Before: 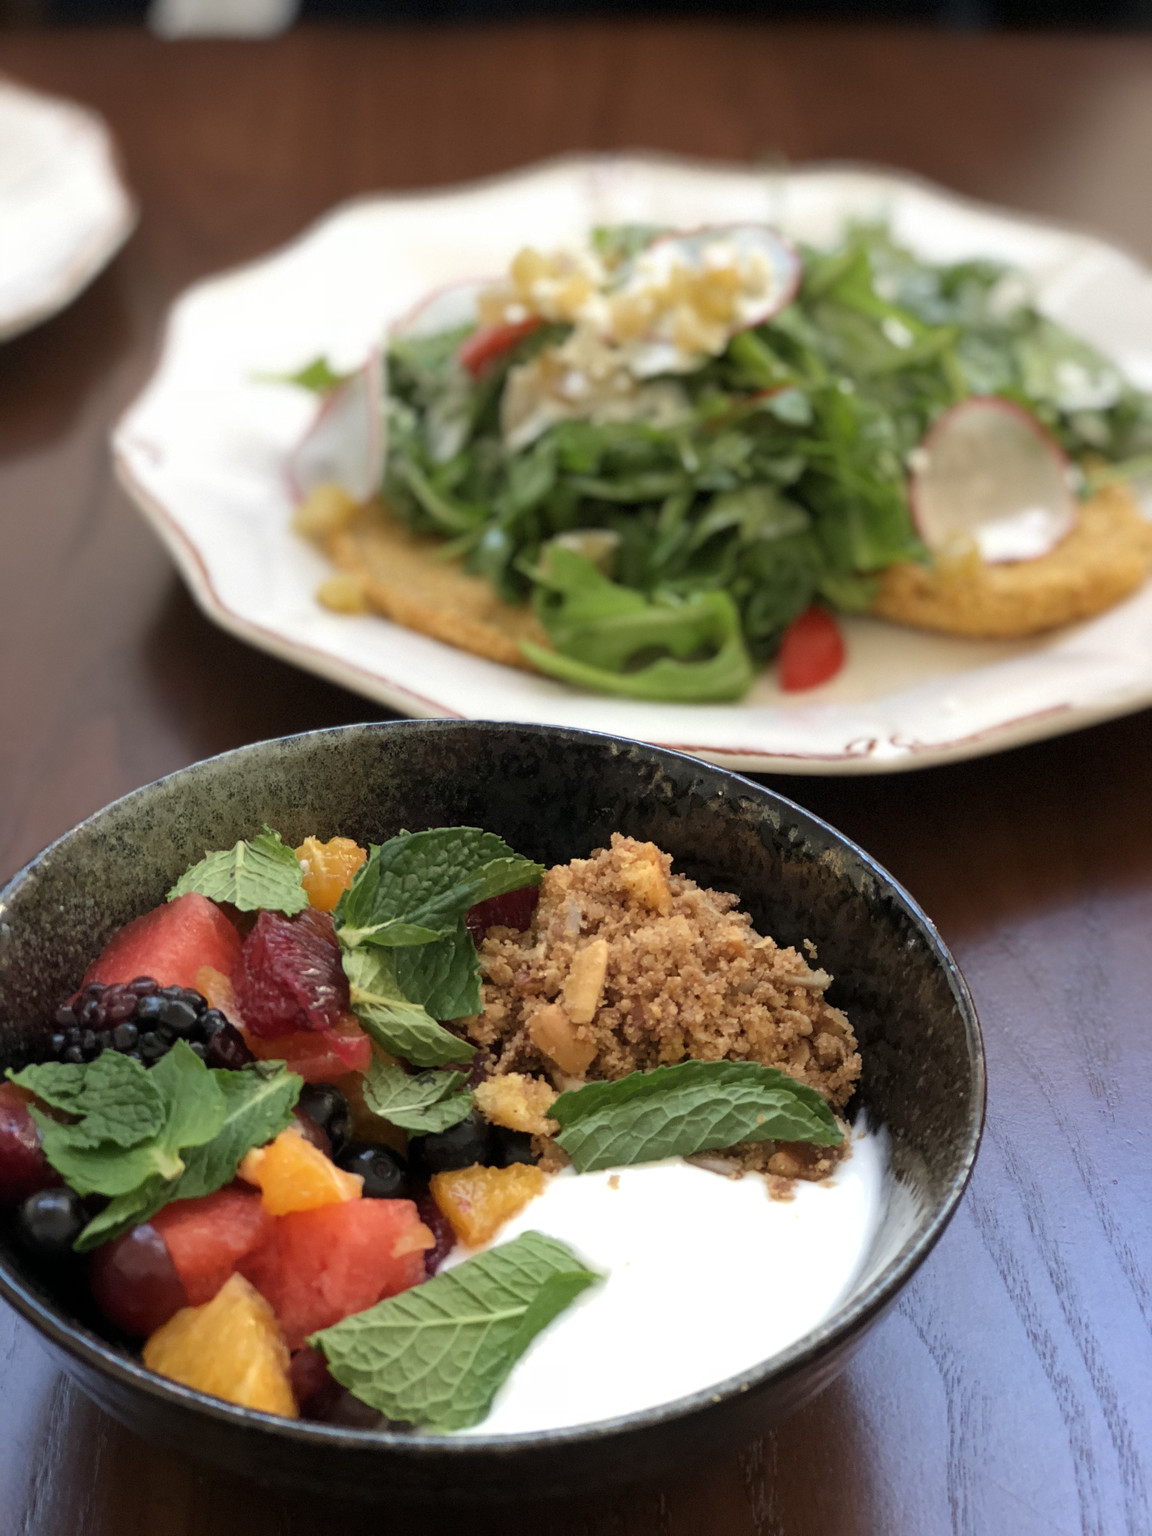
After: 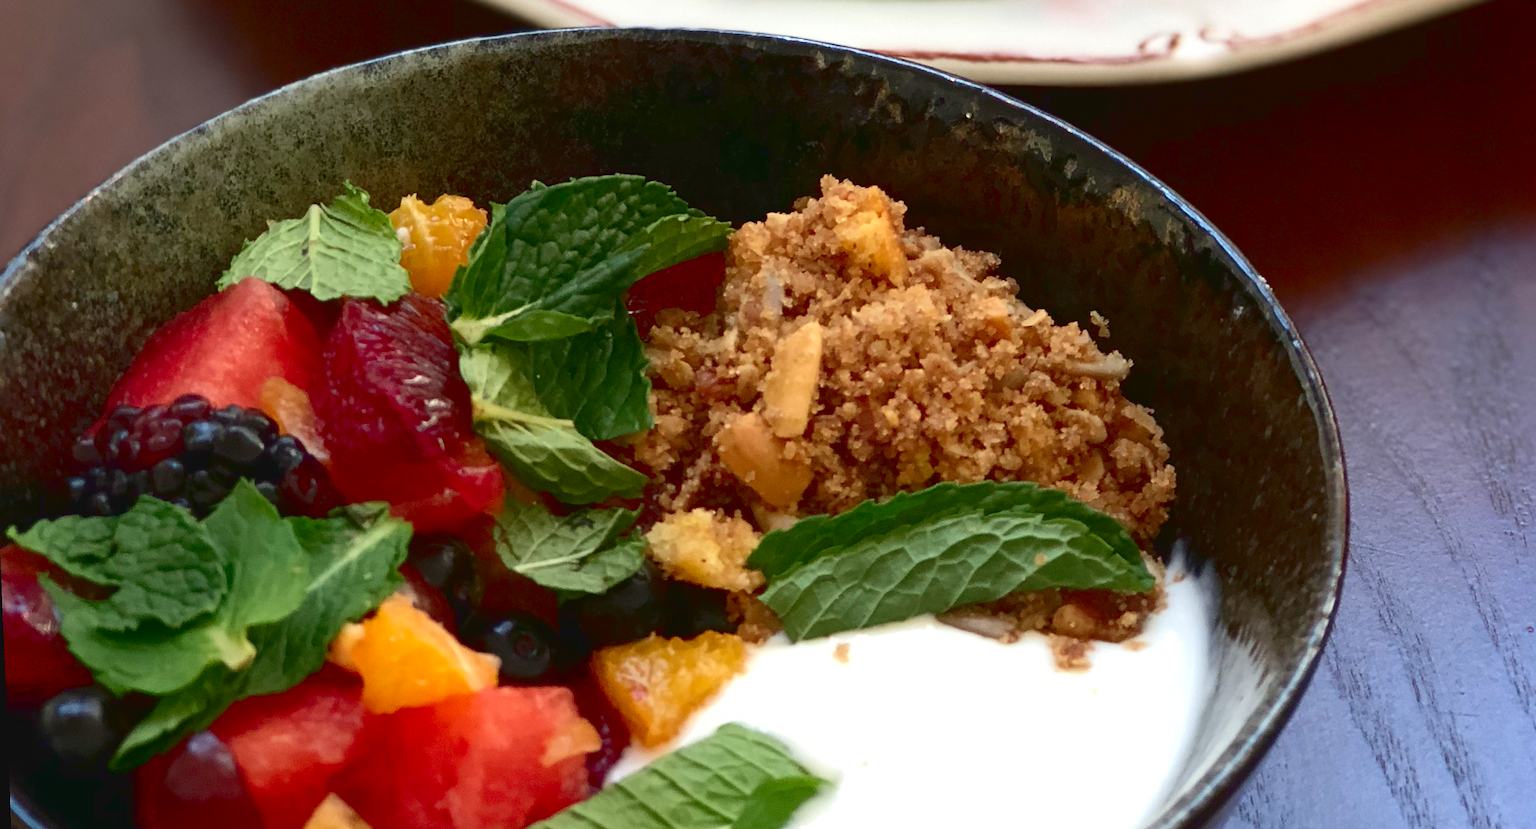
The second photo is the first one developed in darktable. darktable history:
contrast brightness saturation: contrast 0.2, brightness -0.11, saturation 0.1
sharpen: radius 1.559, amount 0.373, threshold 1.271
crop: top 45.551%, bottom 12.262%
tone curve: curves: ch0 [(0, 0.042) (0.129, 0.18) (0.501, 0.497) (1, 1)], color space Lab, linked channels, preserve colors none
rotate and perspective: rotation -2.12°, lens shift (vertical) 0.009, lens shift (horizontal) -0.008, automatic cropping original format, crop left 0.036, crop right 0.964, crop top 0.05, crop bottom 0.959
